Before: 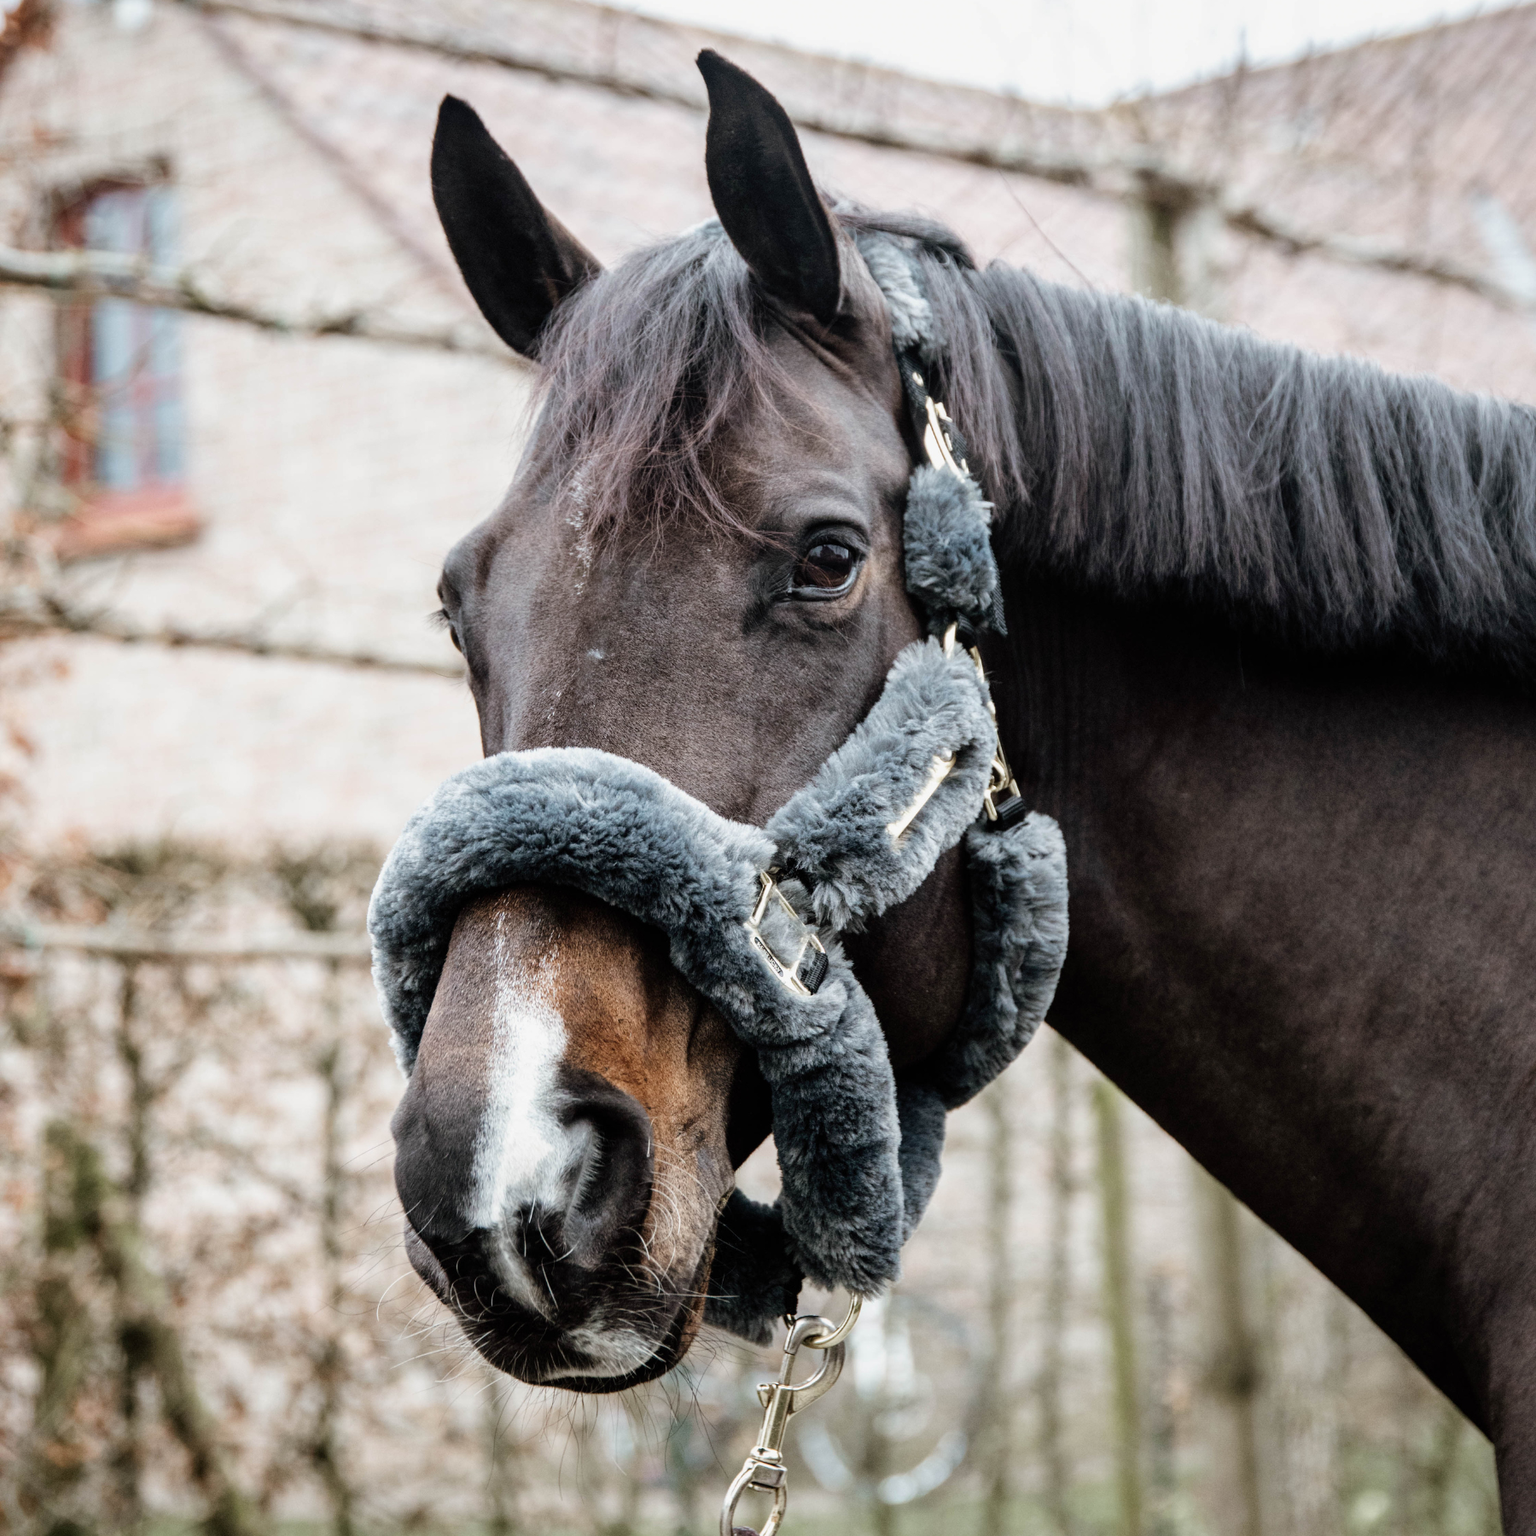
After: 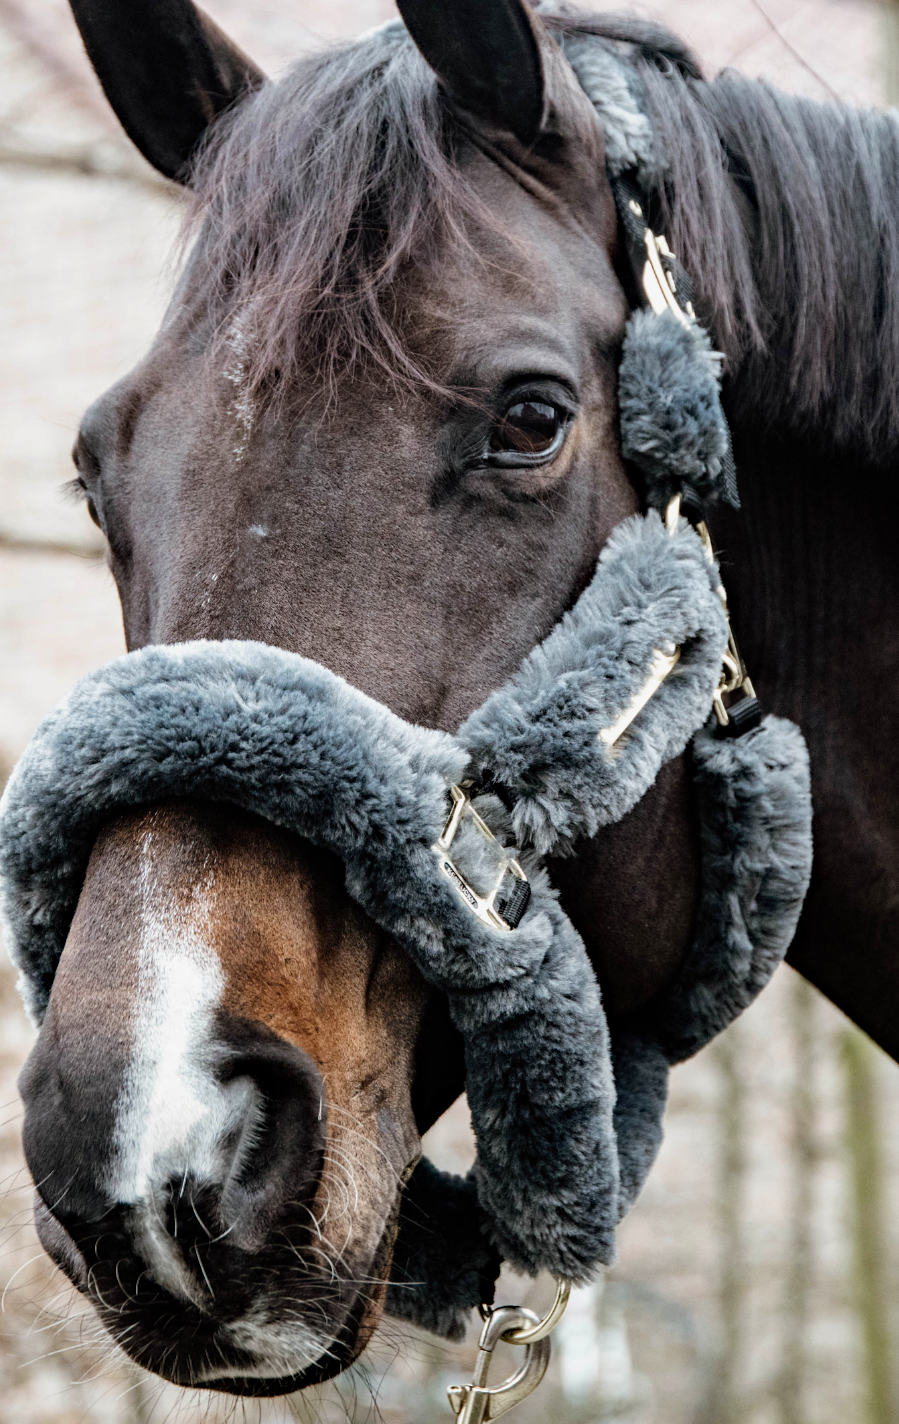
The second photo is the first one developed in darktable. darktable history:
crop and rotate: angle 0.023°, left 24.451%, top 13.138%, right 25.548%, bottom 7.693%
haze removal: compatibility mode true, adaptive false
